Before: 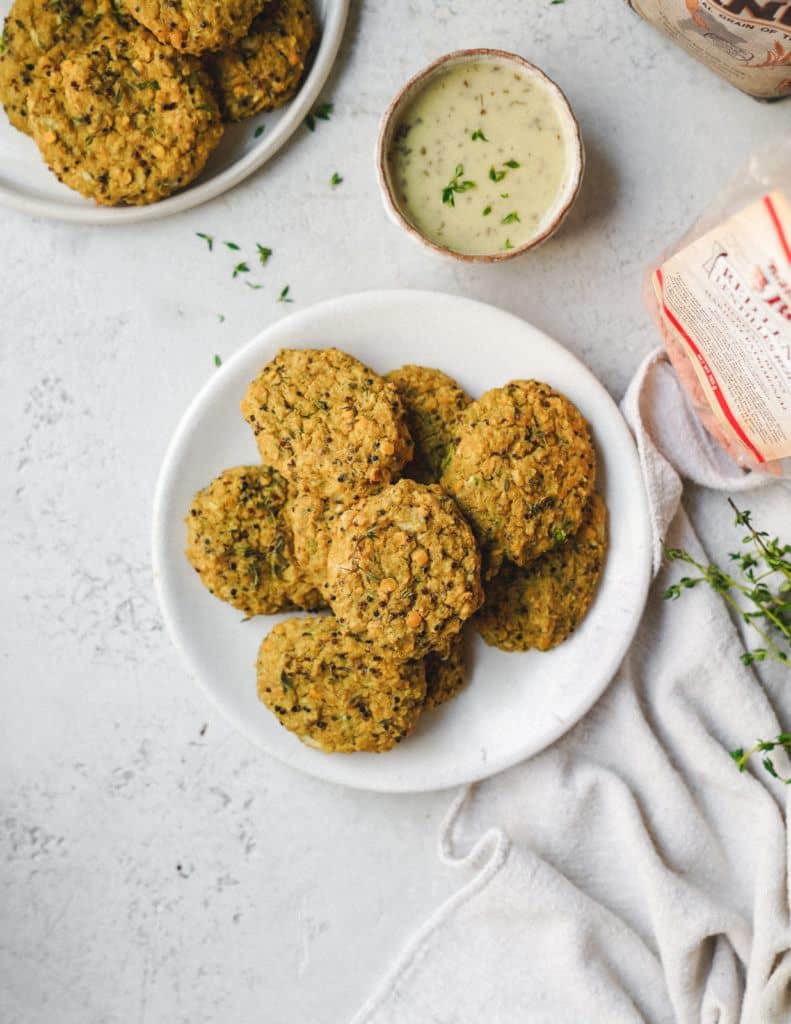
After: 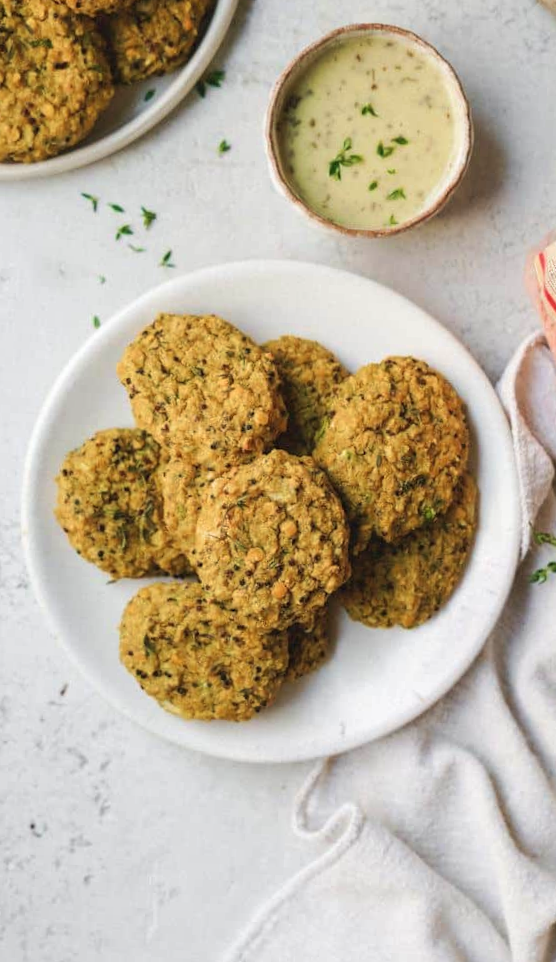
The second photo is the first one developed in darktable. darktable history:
velvia: on, module defaults
contrast brightness saturation: saturation -0.063
crop and rotate: angle -2.88°, left 14.181%, top 0.019%, right 10.948%, bottom 0.028%
